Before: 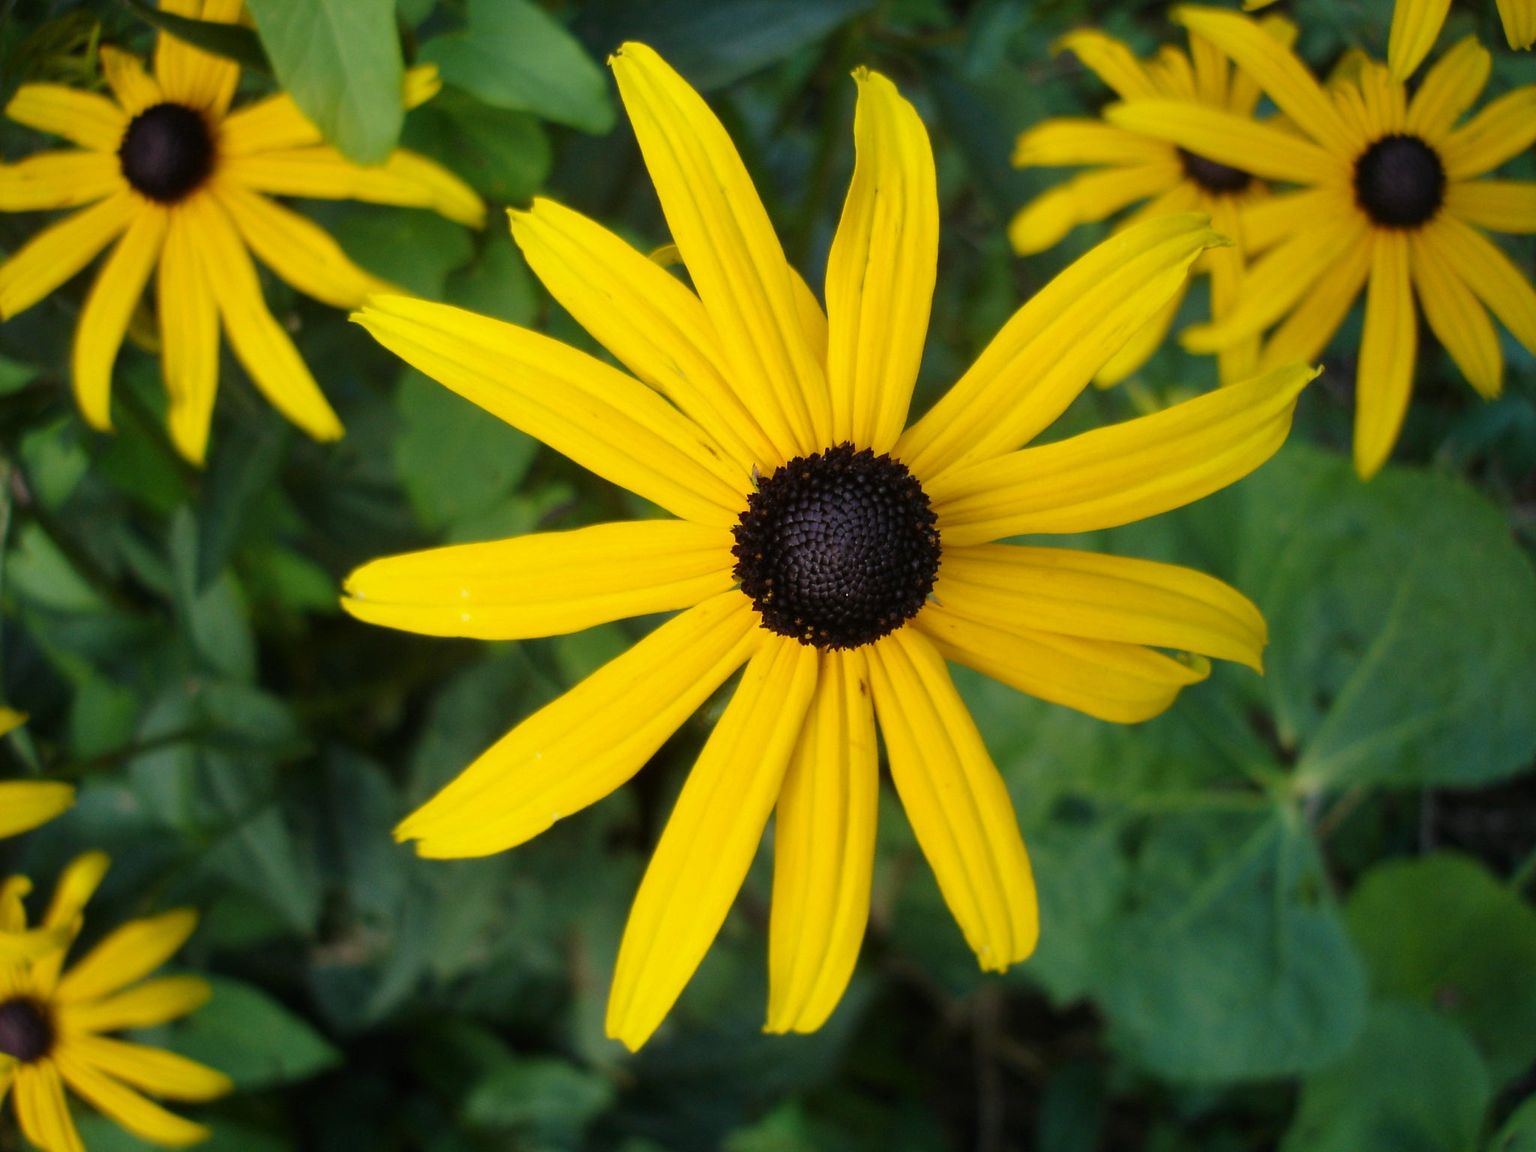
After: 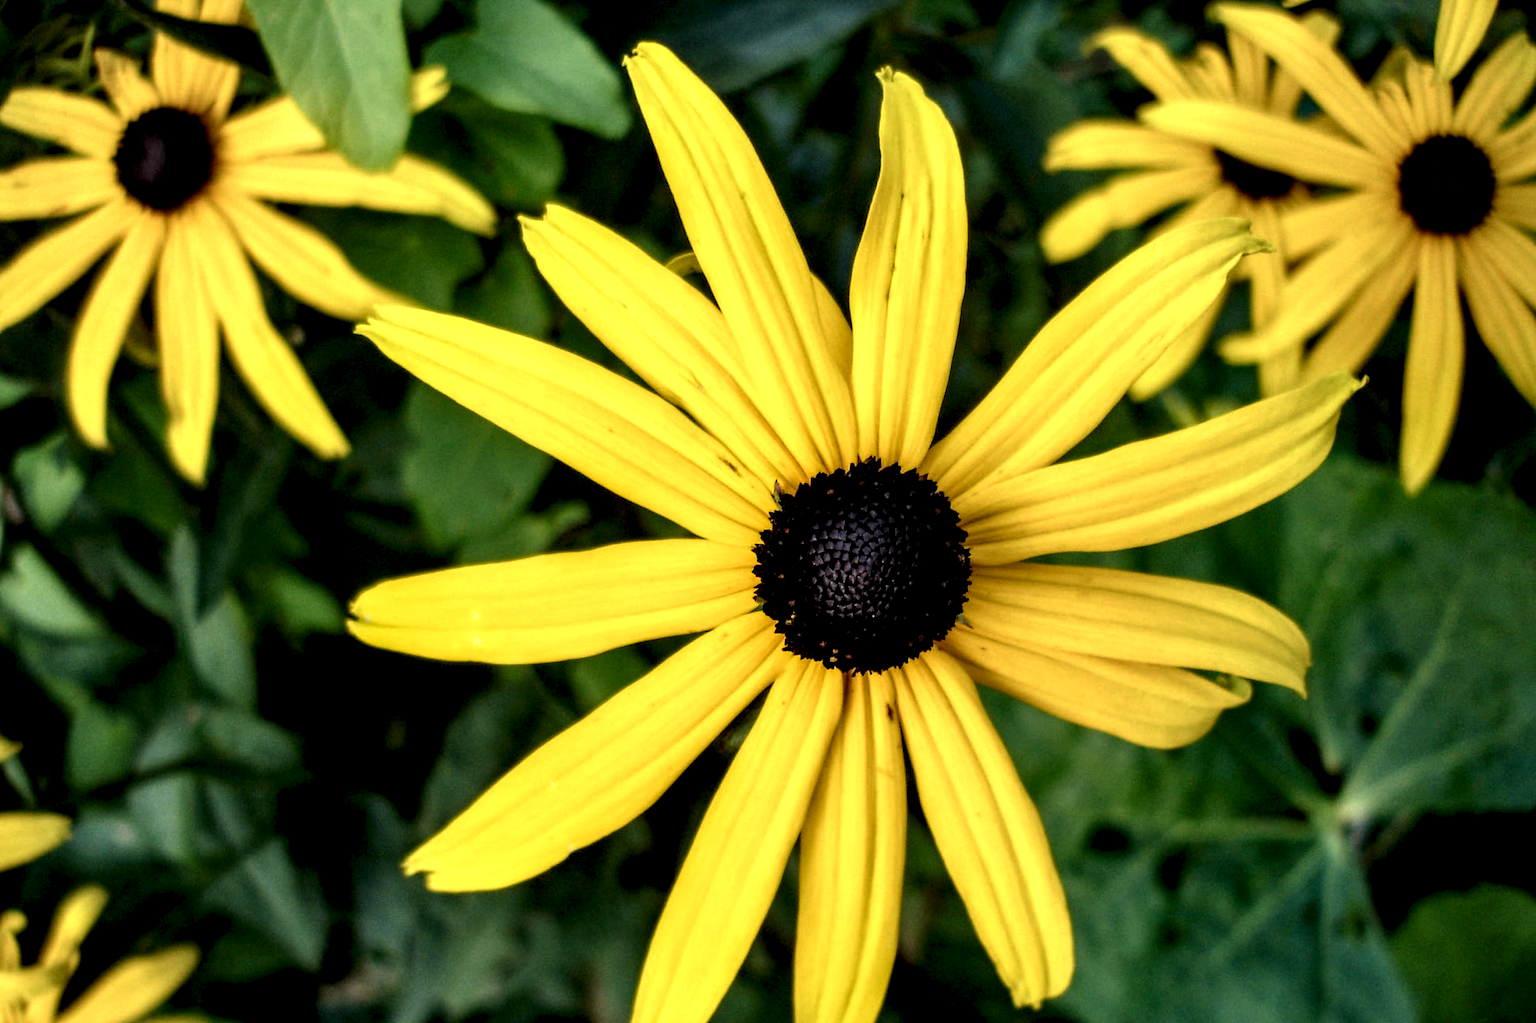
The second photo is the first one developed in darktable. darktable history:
crop and rotate: angle 0.2°, left 0.275%, right 3.127%, bottom 14.18%
local contrast: shadows 185%, detail 225%
